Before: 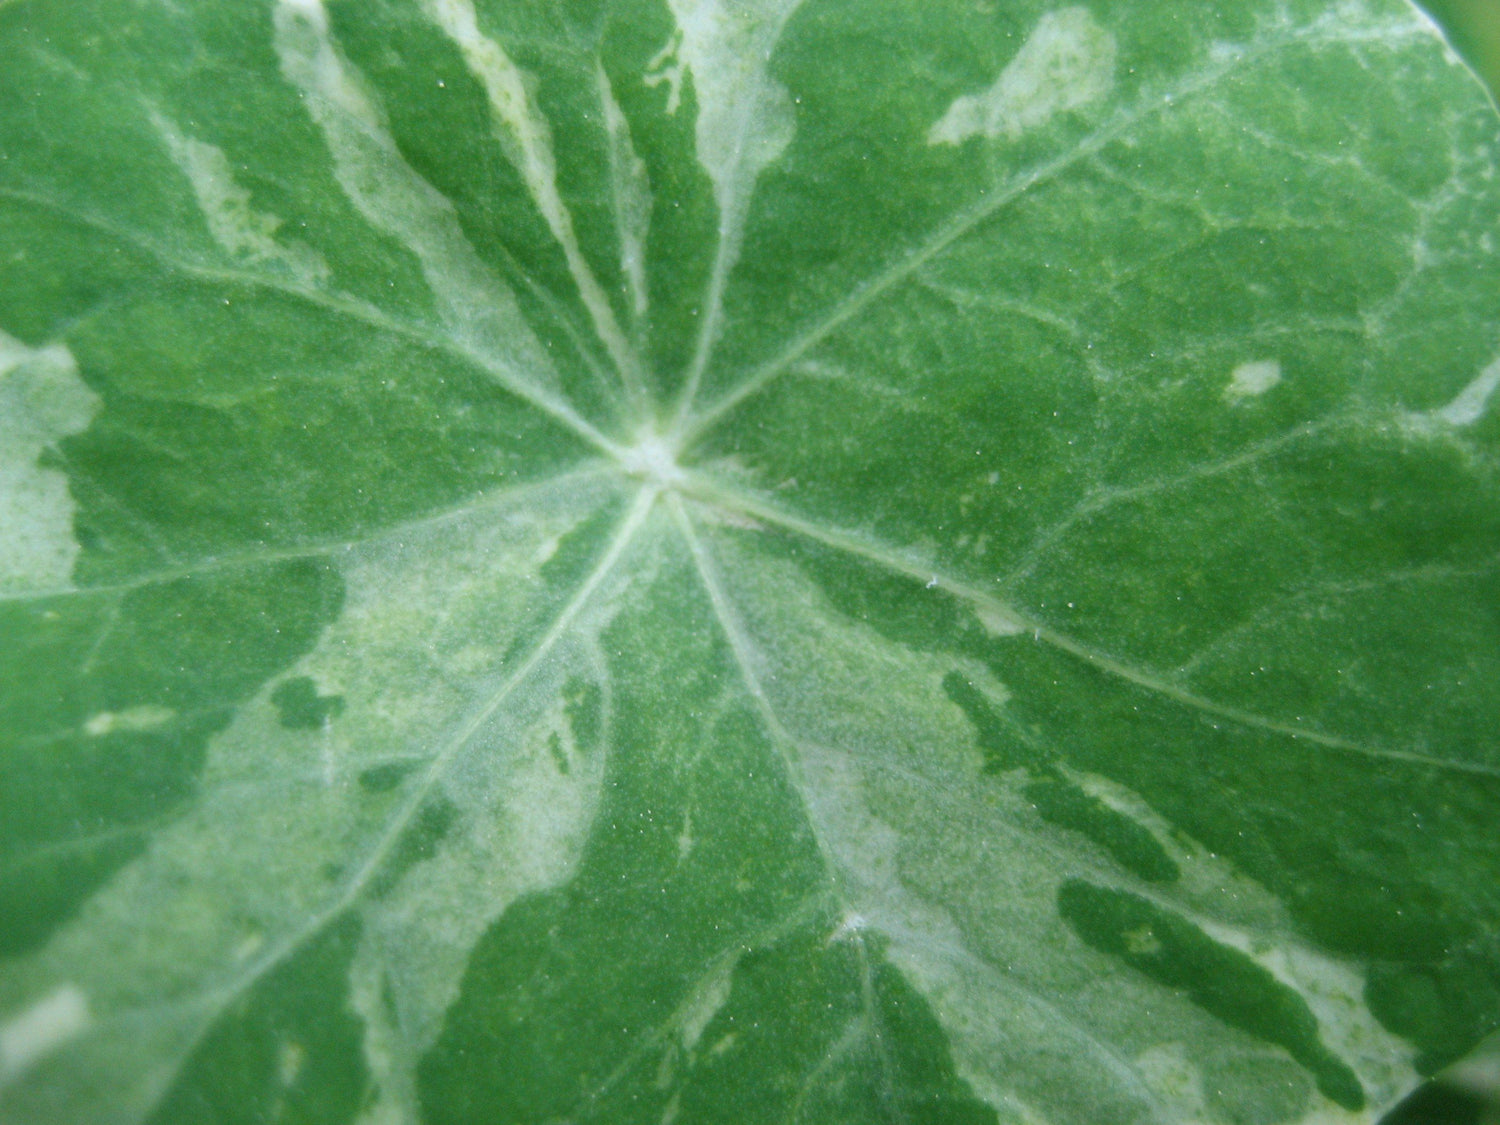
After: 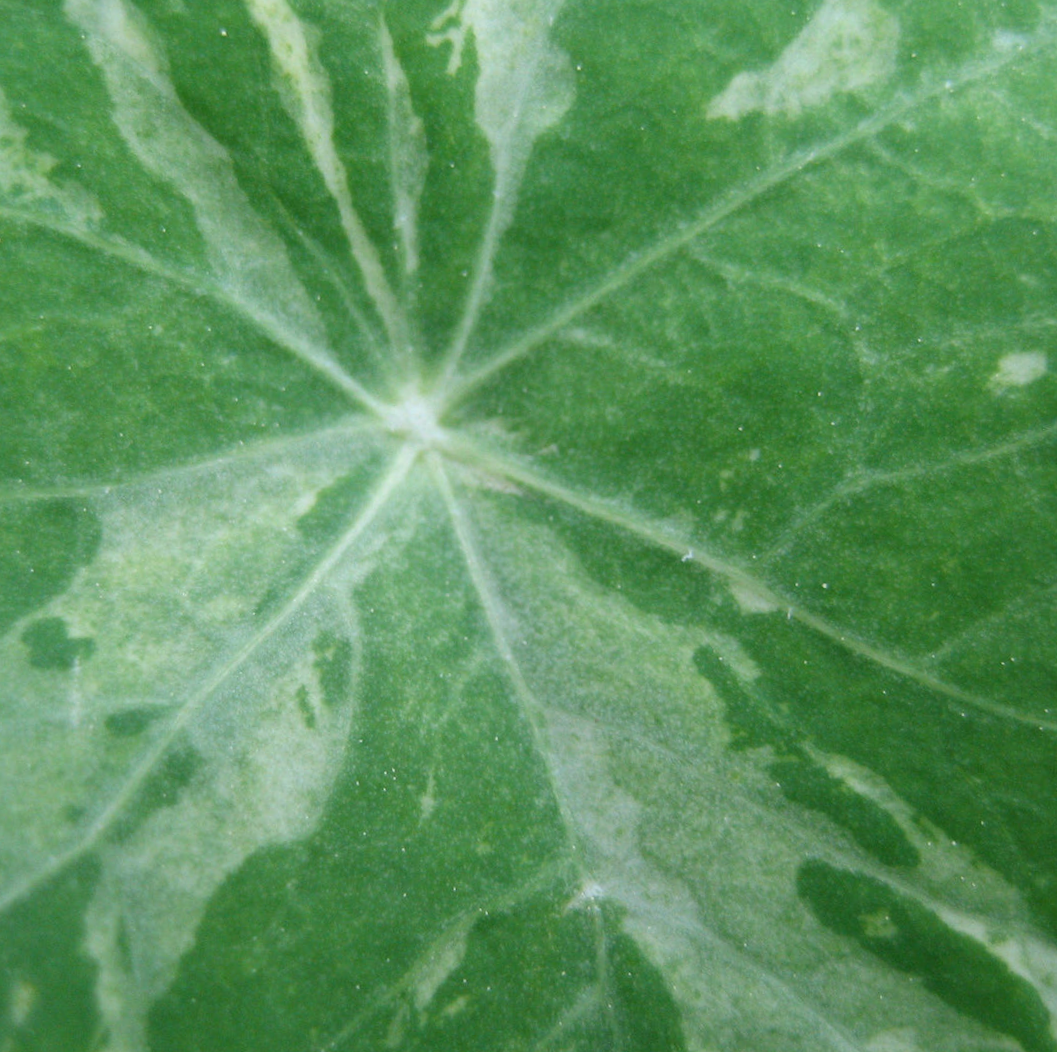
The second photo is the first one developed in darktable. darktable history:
crop and rotate: angle -2.99°, left 13.943%, top 0.033%, right 10.751%, bottom 0.046%
